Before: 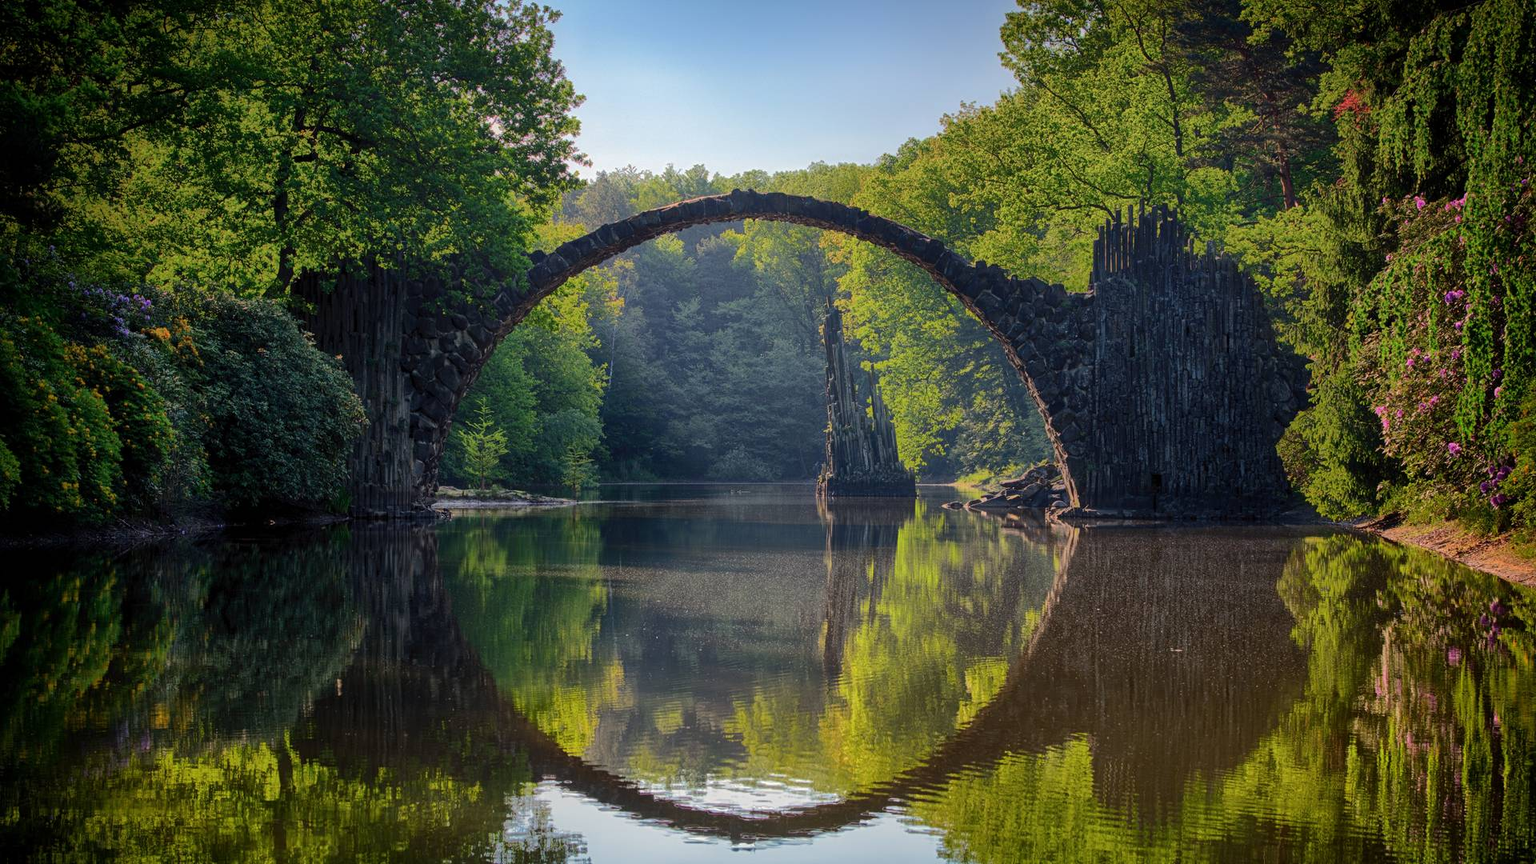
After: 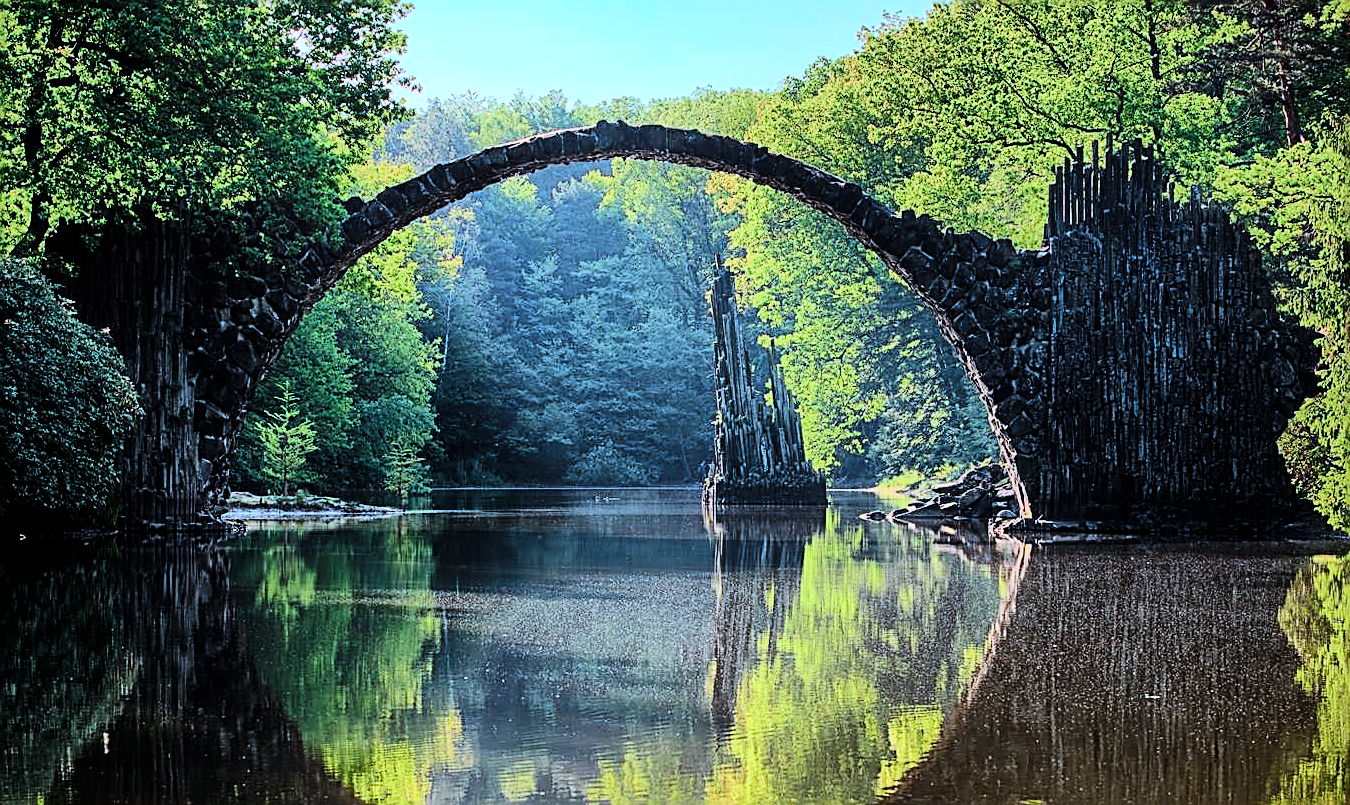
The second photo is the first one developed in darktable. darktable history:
crop and rotate: left 16.589%, top 10.78%, right 13.049%, bottom 14.633%
color correction: highlights a* -8.98, highlights b* -22.38
sharpen: amount 0.999
tone curve: curves: ch0 [(0, 0) (0.004, 0) (0.133, 0.071) (0.325, 0.456) (0.832, 0.957) (1, 1)], color space Lab, linked channels, preserve colors none
